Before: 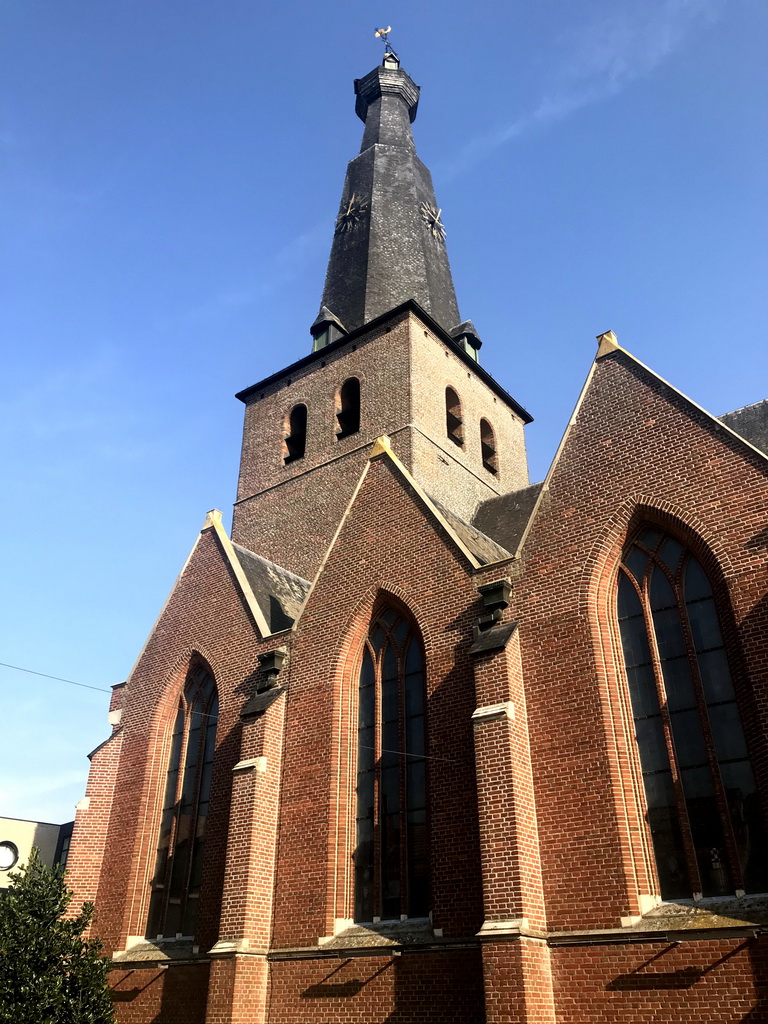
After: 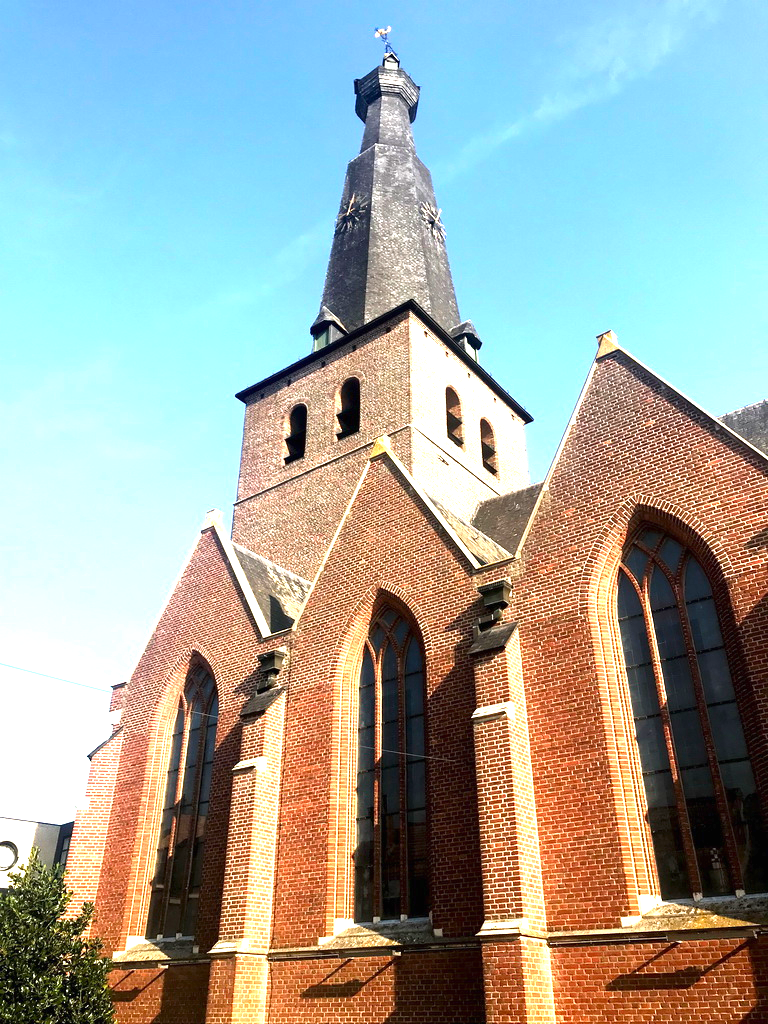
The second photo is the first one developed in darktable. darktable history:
exposure: black level correction 0, exposure 1.401 EV, compensate highlight preservation false
